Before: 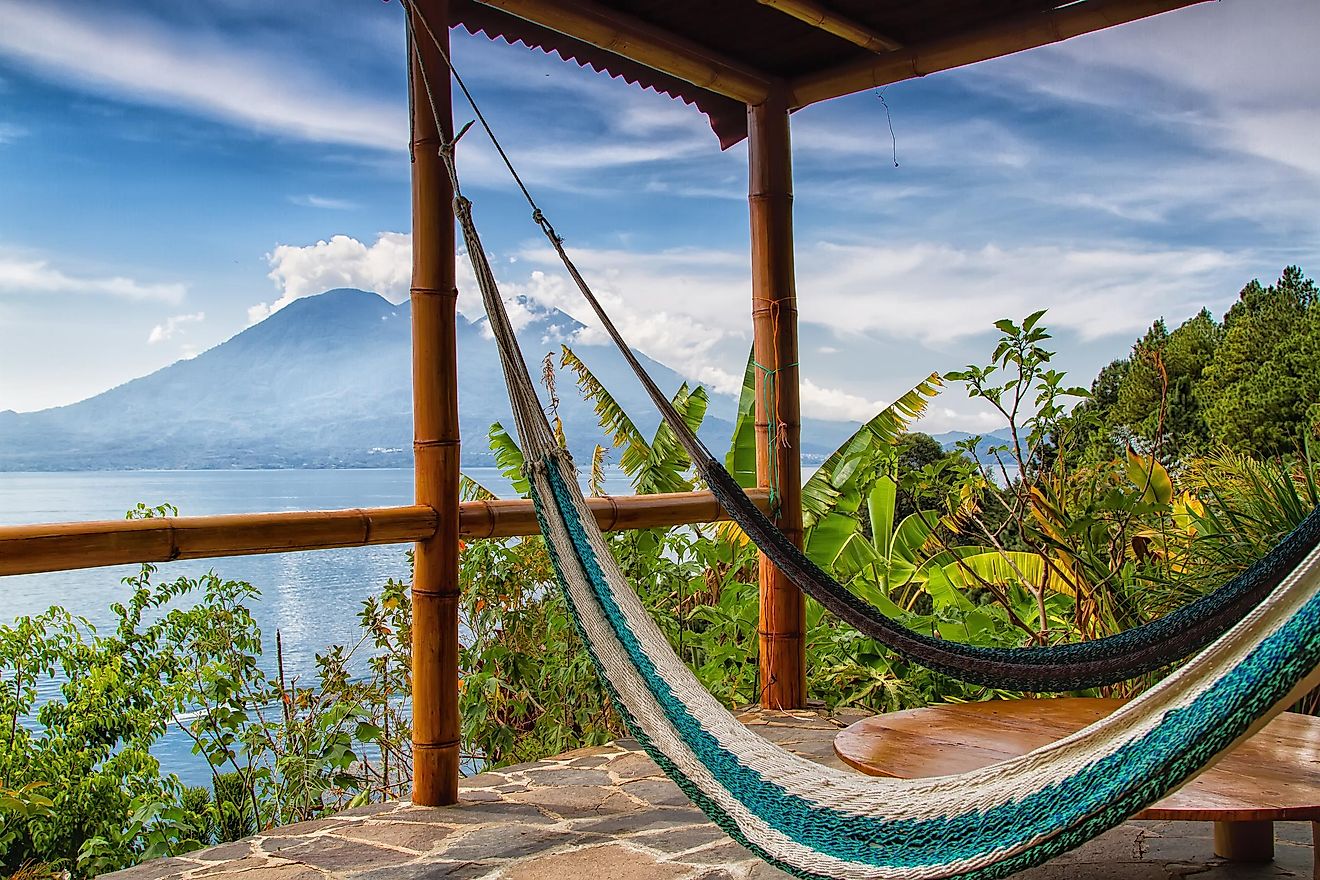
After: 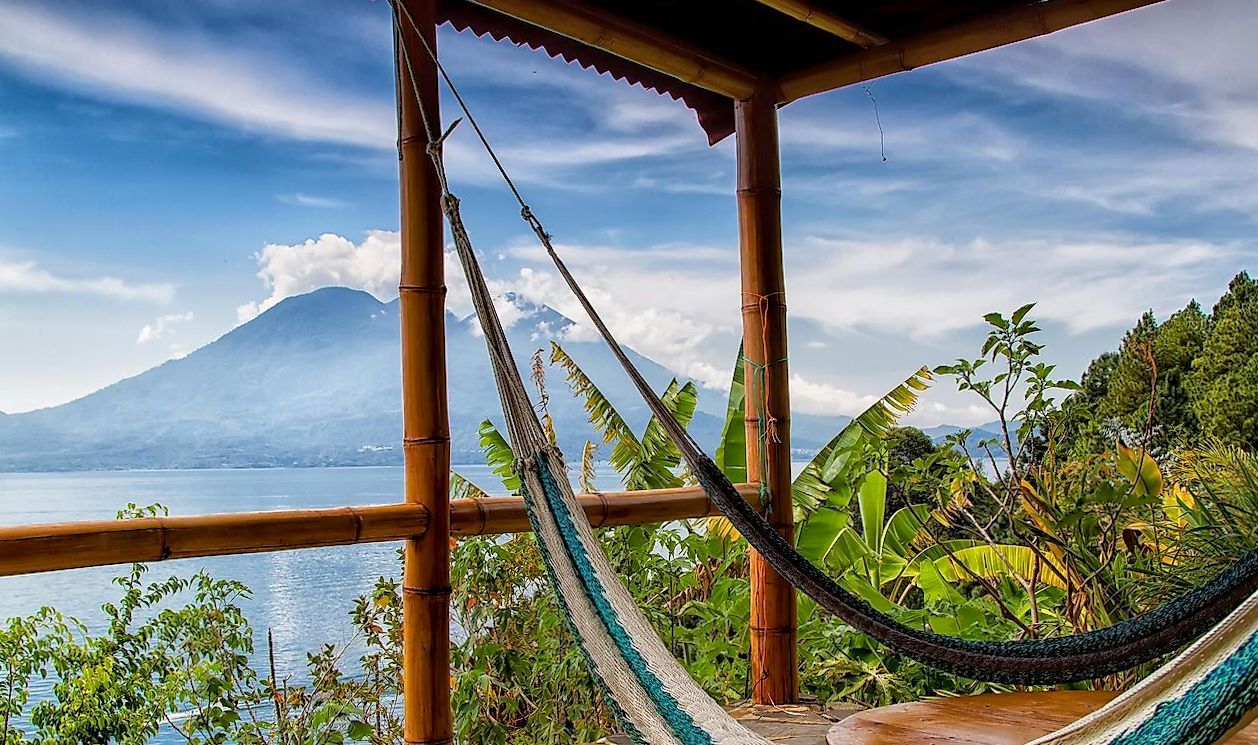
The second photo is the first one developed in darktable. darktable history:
crop and rotate: angle 0.435°, left 0.243%, right 3.298%, bottom 14.279%
color balance rgb: global offset › luminance -0.492%, linear chroma grading › global chroma 0.621%, perceptual saturation grading › global saturation 0.508%
